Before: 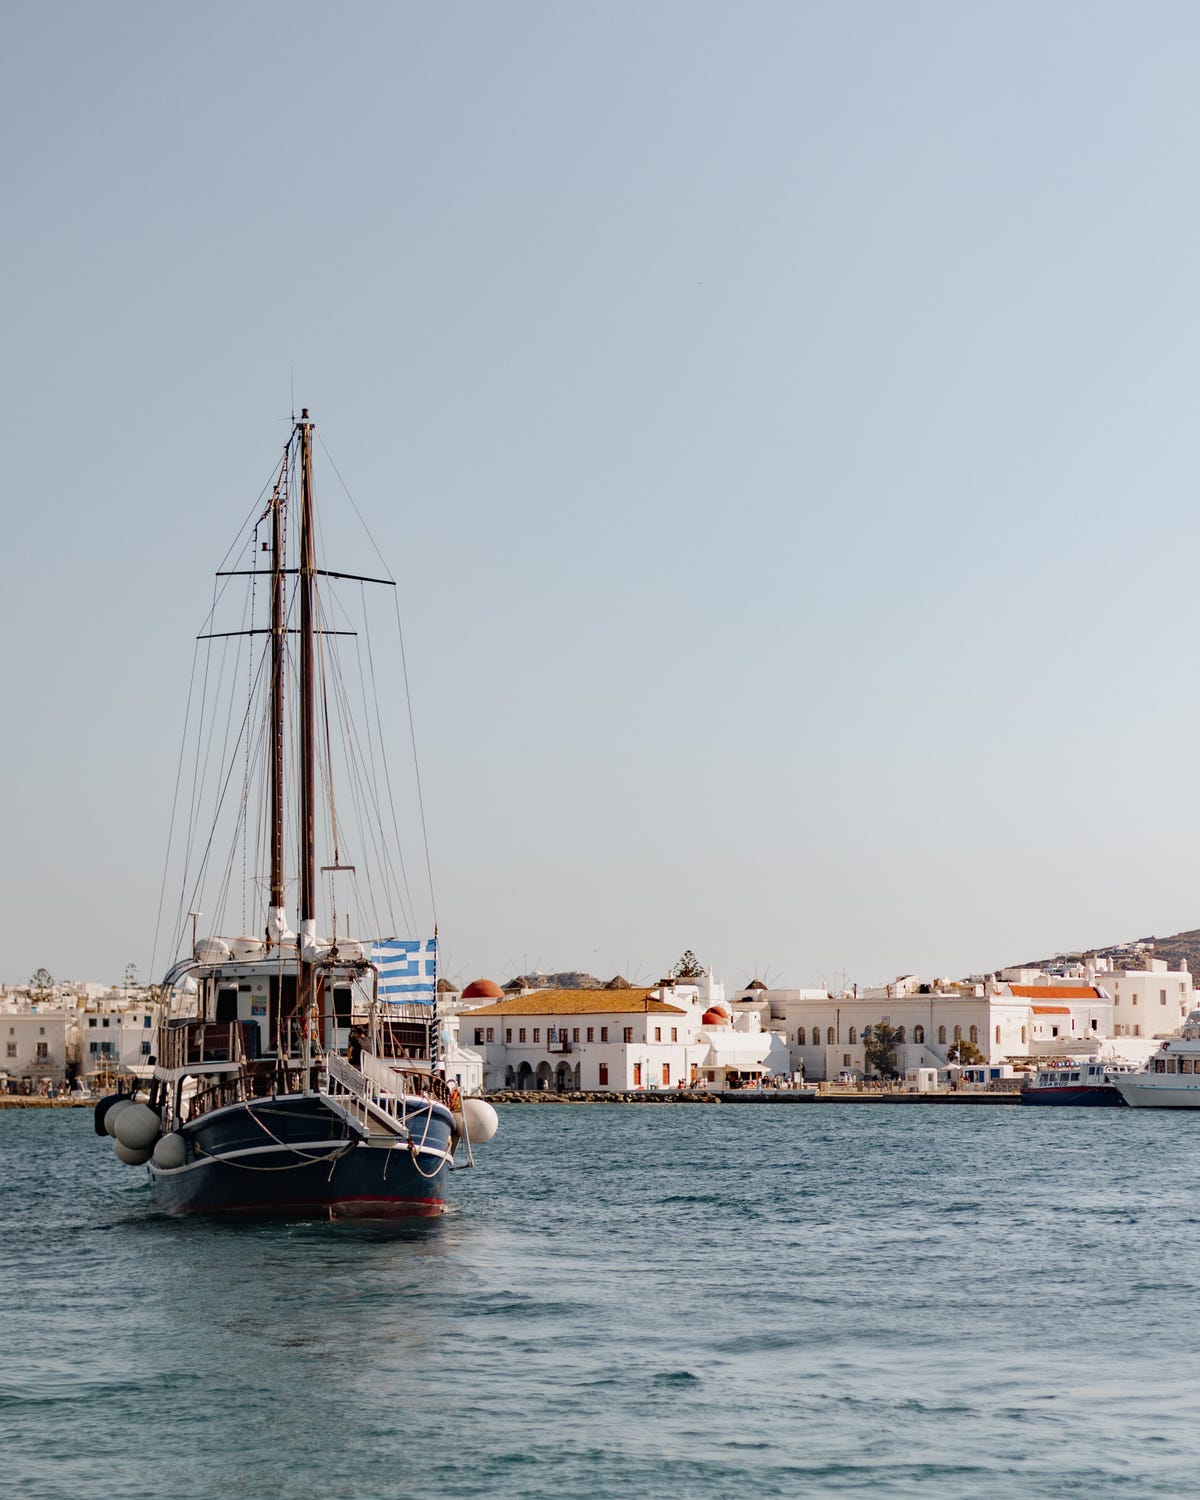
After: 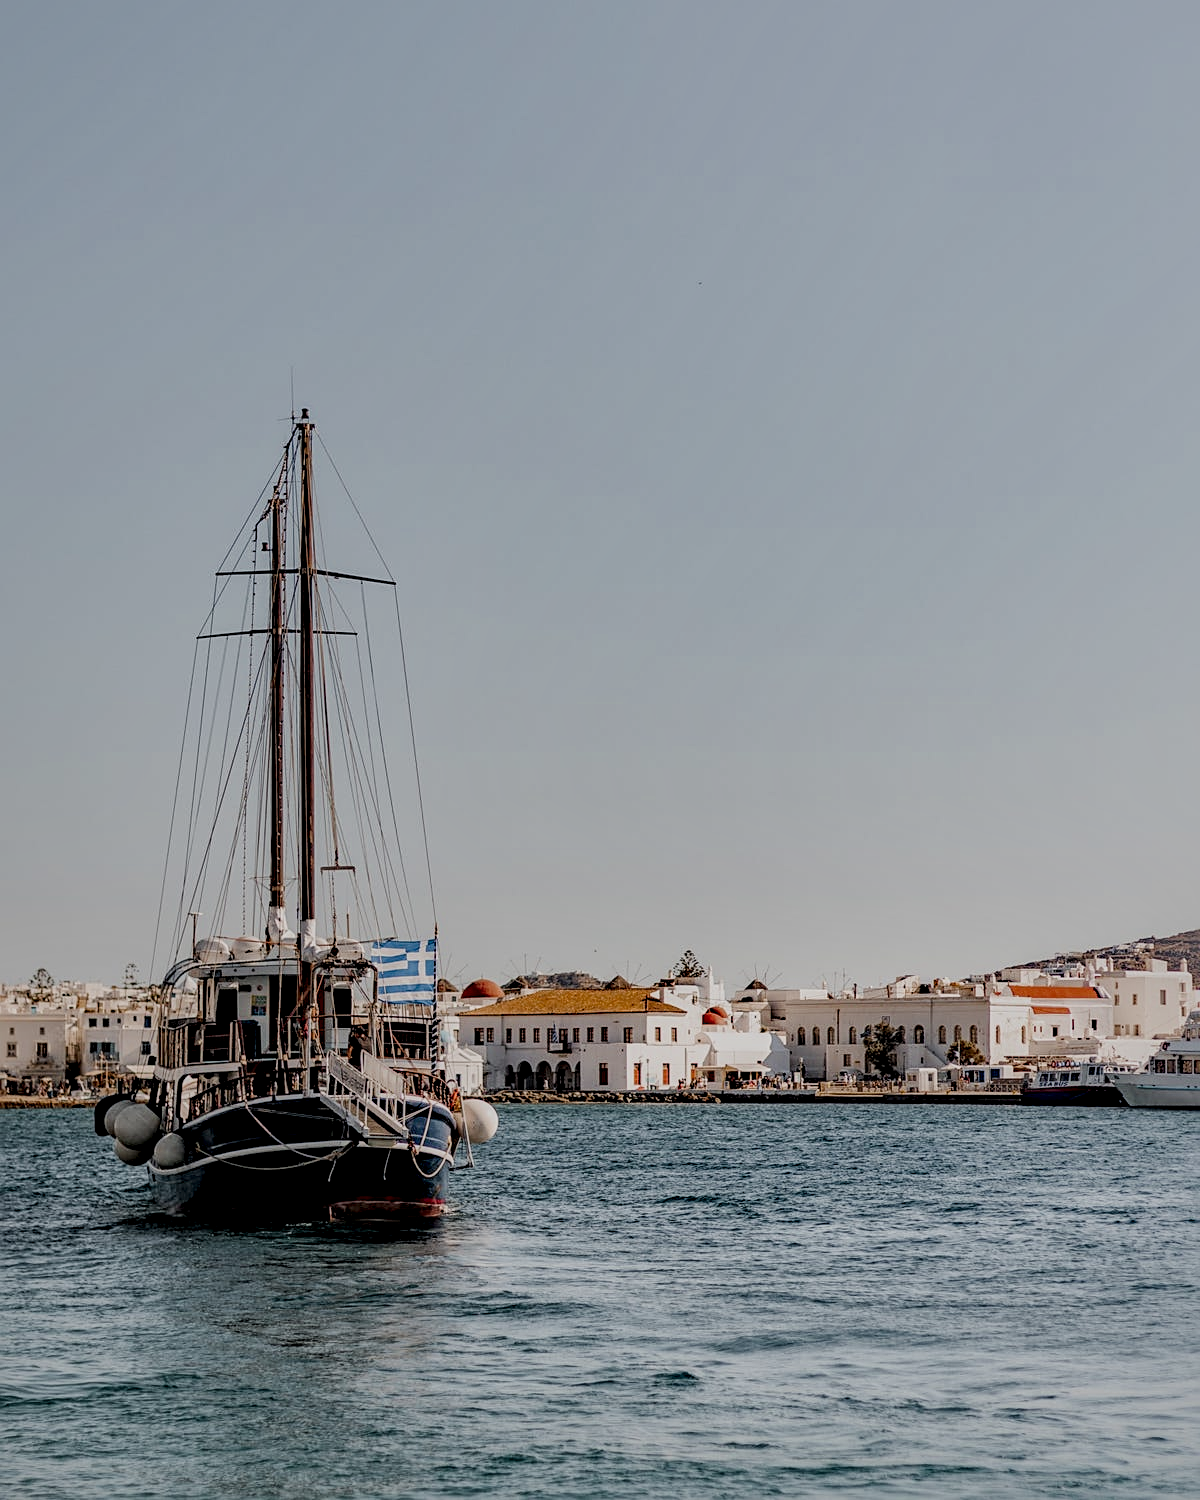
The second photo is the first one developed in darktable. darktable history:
filmic rgb: black relative exposure -8.31 EV, white relative exposure 4.66 EV, hardness 3.8
contrast equalizer: octaves 7, y [[0.46, 0.454, 0.451, 0.451, 0.455, 0.46], [0.5 ×6], [0.5 ×6], [0 ×6], [0 ×6]], mix -0.188
sharpen: amount 0.491
contrast brightness saturation: contrast 0.074
local contrast: detail 150%
shadows and highlights: shadows 40.03, highlights -59.72
